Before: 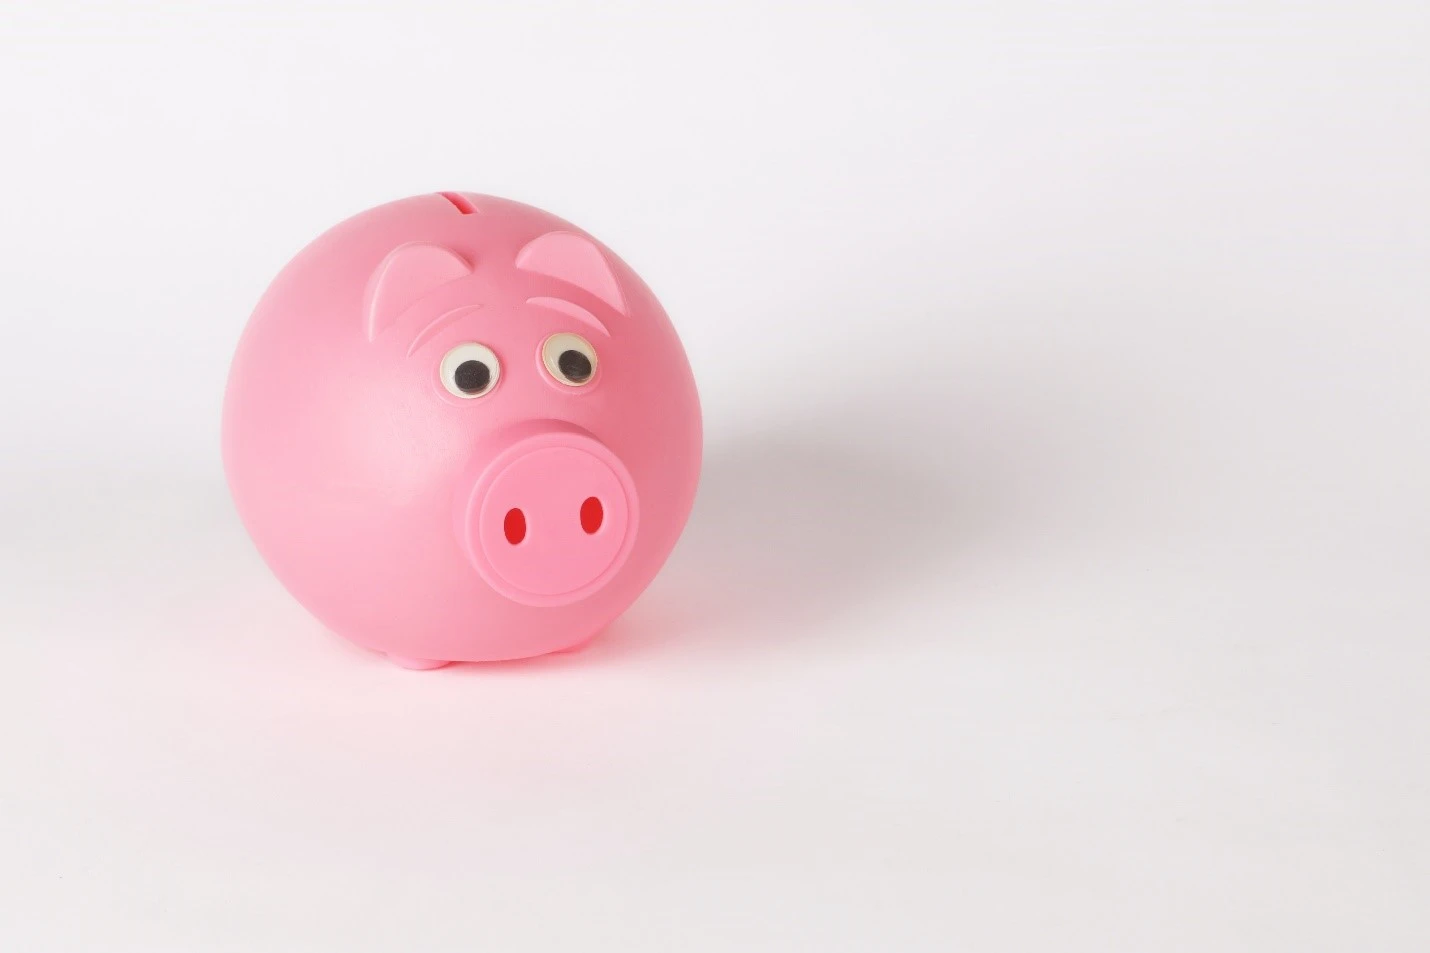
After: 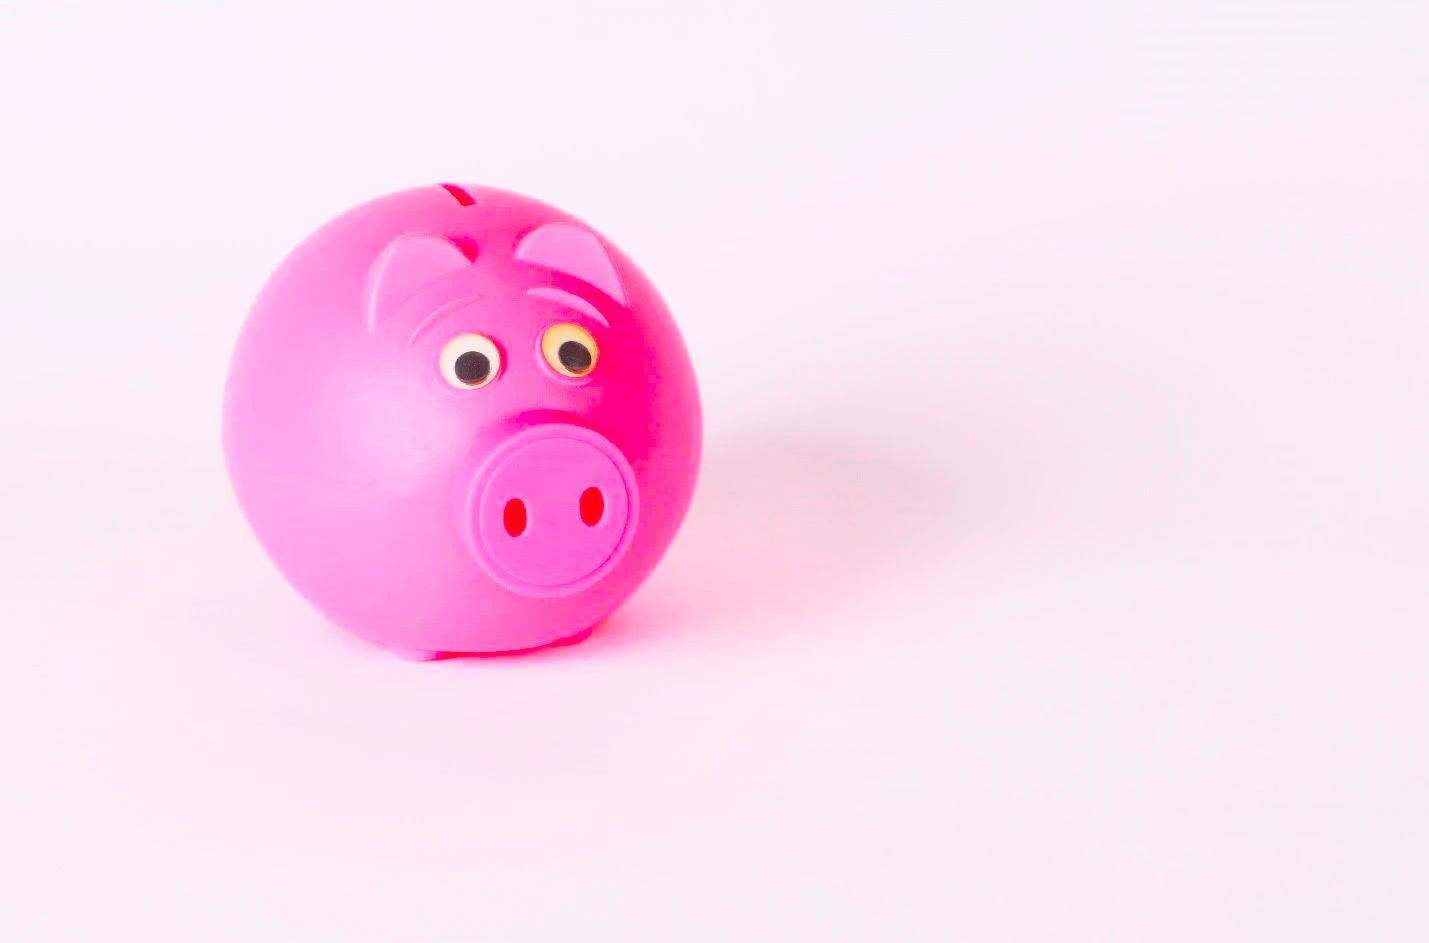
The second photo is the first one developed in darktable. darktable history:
color correction: saturation 2.15
tone curve: curves: ch0 [(0, 0) (0.105, 0.08) (0.195, 0.18) (0.283, 0.288) (0.384, 0.419) (0.485, 0.531) (0.638, 0.69) (0.795, 0.879) (1, 0.977)]; ch1 [(0, 0) (0.161, 0.092) (0.35, 0.33) (0.379, 0.401) (0.456, 0.469) (0.498, 0.503) (0.531, 0.537) (0.596, 0.621) (0.635, 0.655) (1, 1)]; ch2 [(0, 0) (0.371, 0.362) (0.437, 0.437) (0.483, 0.484) (0.53, 0.515) (0.56, 0.58) (0.622, 0.606) (1, 1)], color space Lab, independent channels, preserve colors none
crop: top 1.049%, right 0.001%
exposure: black level correction -0.003, exposure 0.04 EV, compensate highlight preservation false
